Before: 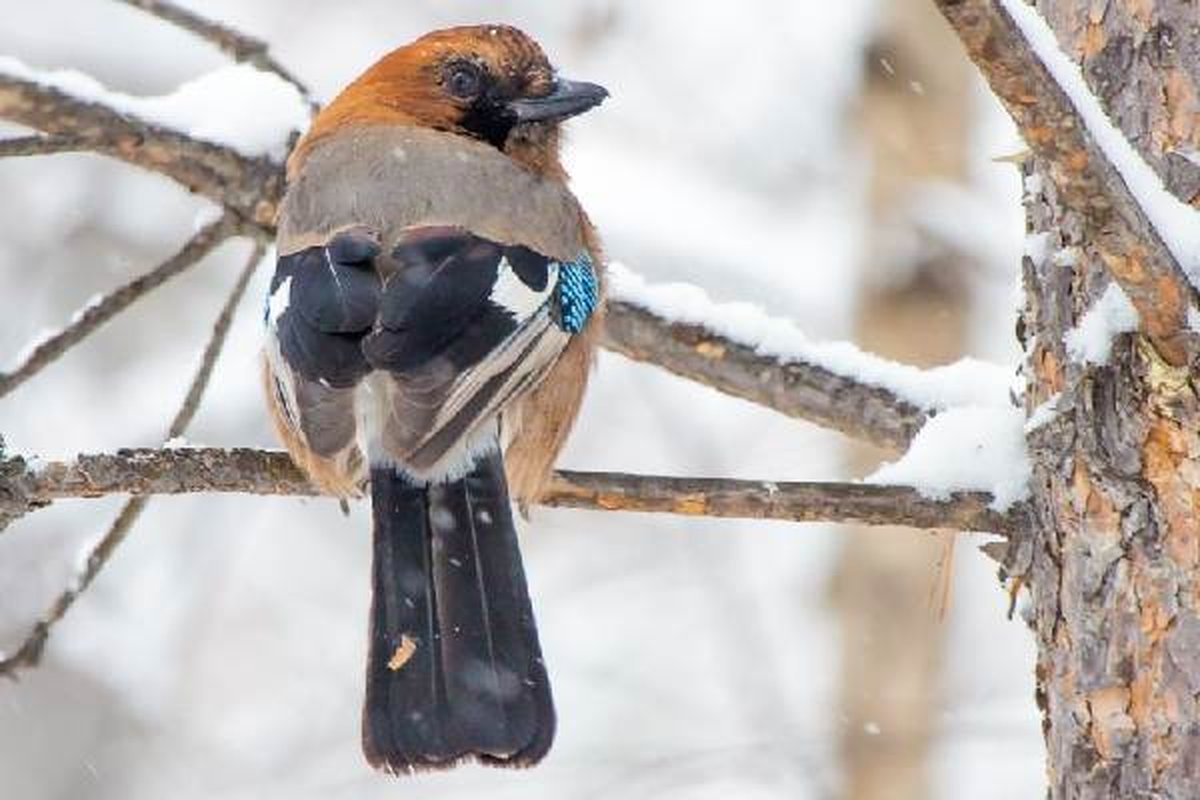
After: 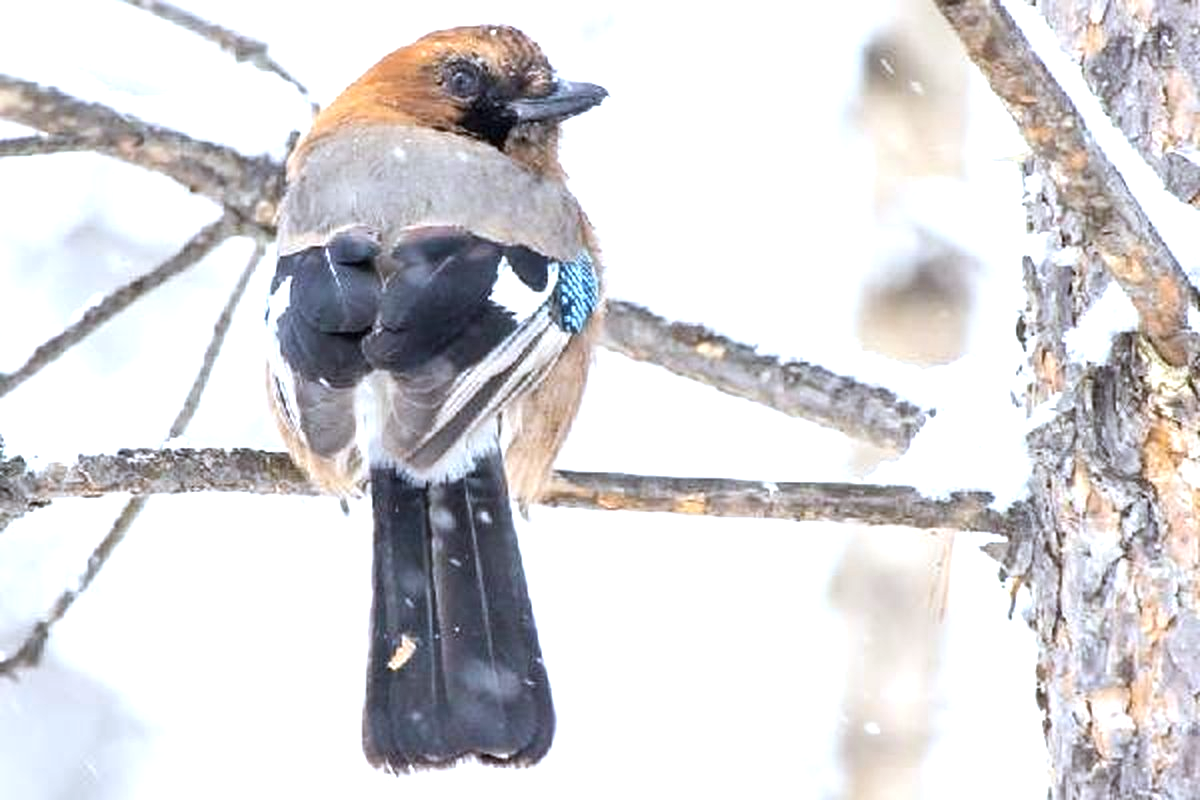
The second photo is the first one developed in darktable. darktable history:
contrast brightness saturation: contrast 0.06, brightness -0.01, saturation -0.23
white balance: red 0.931, blue 1.11
exposure: black level correction 0, exposure 0.95 EV, compensate exposure bias true, compensate highlight preservation false
